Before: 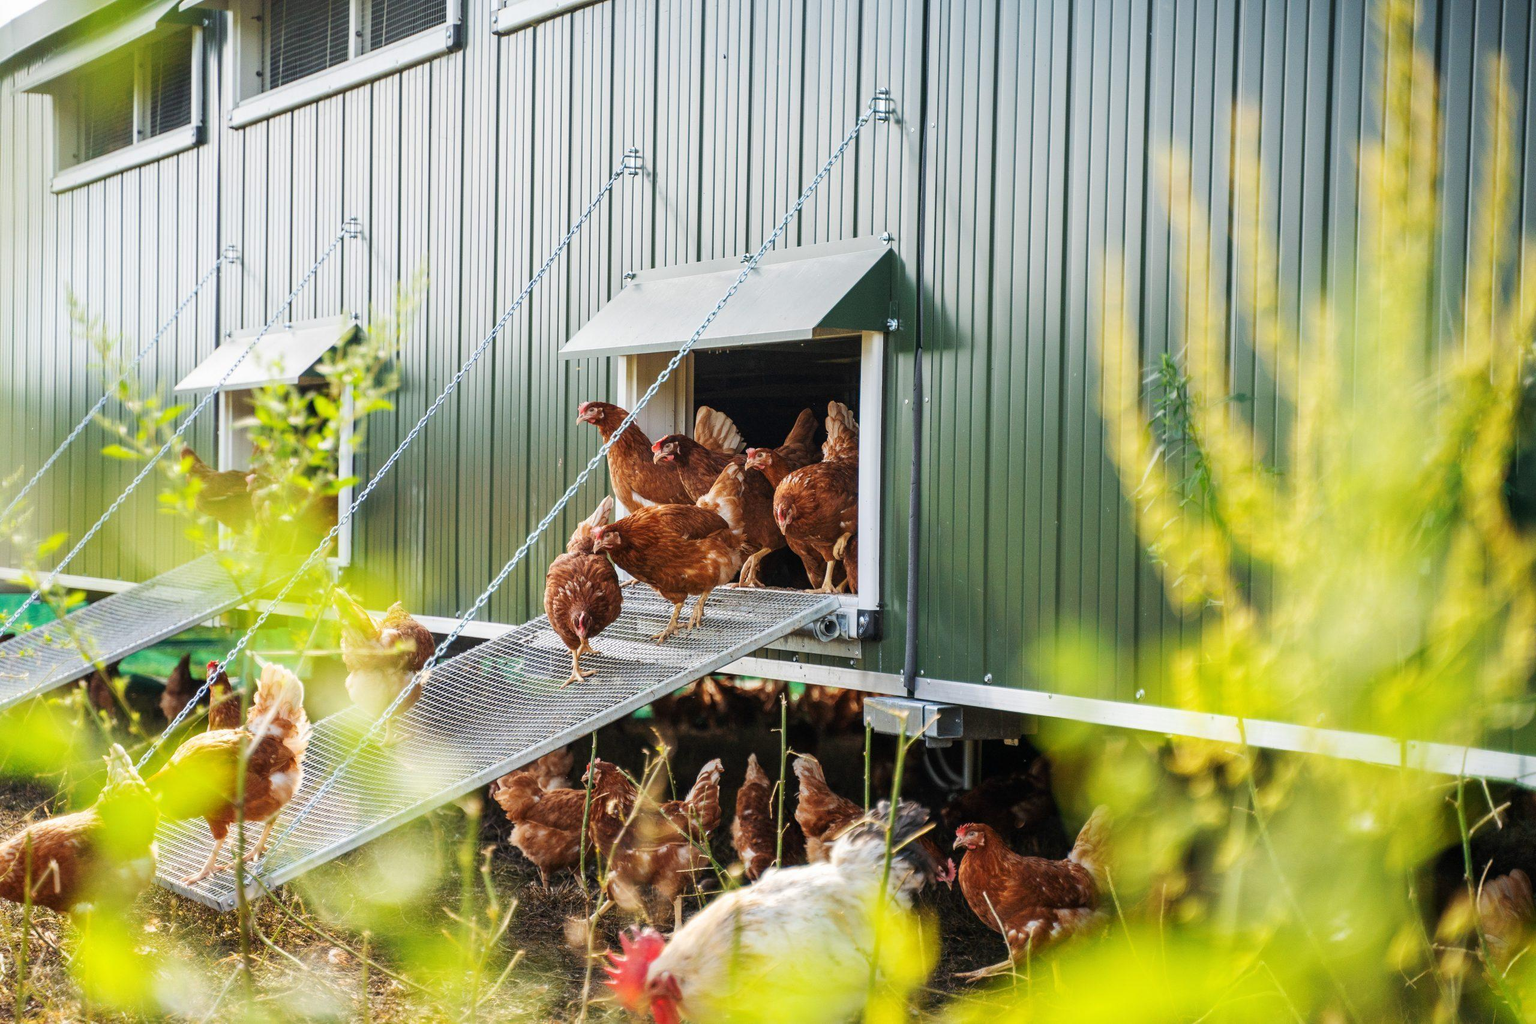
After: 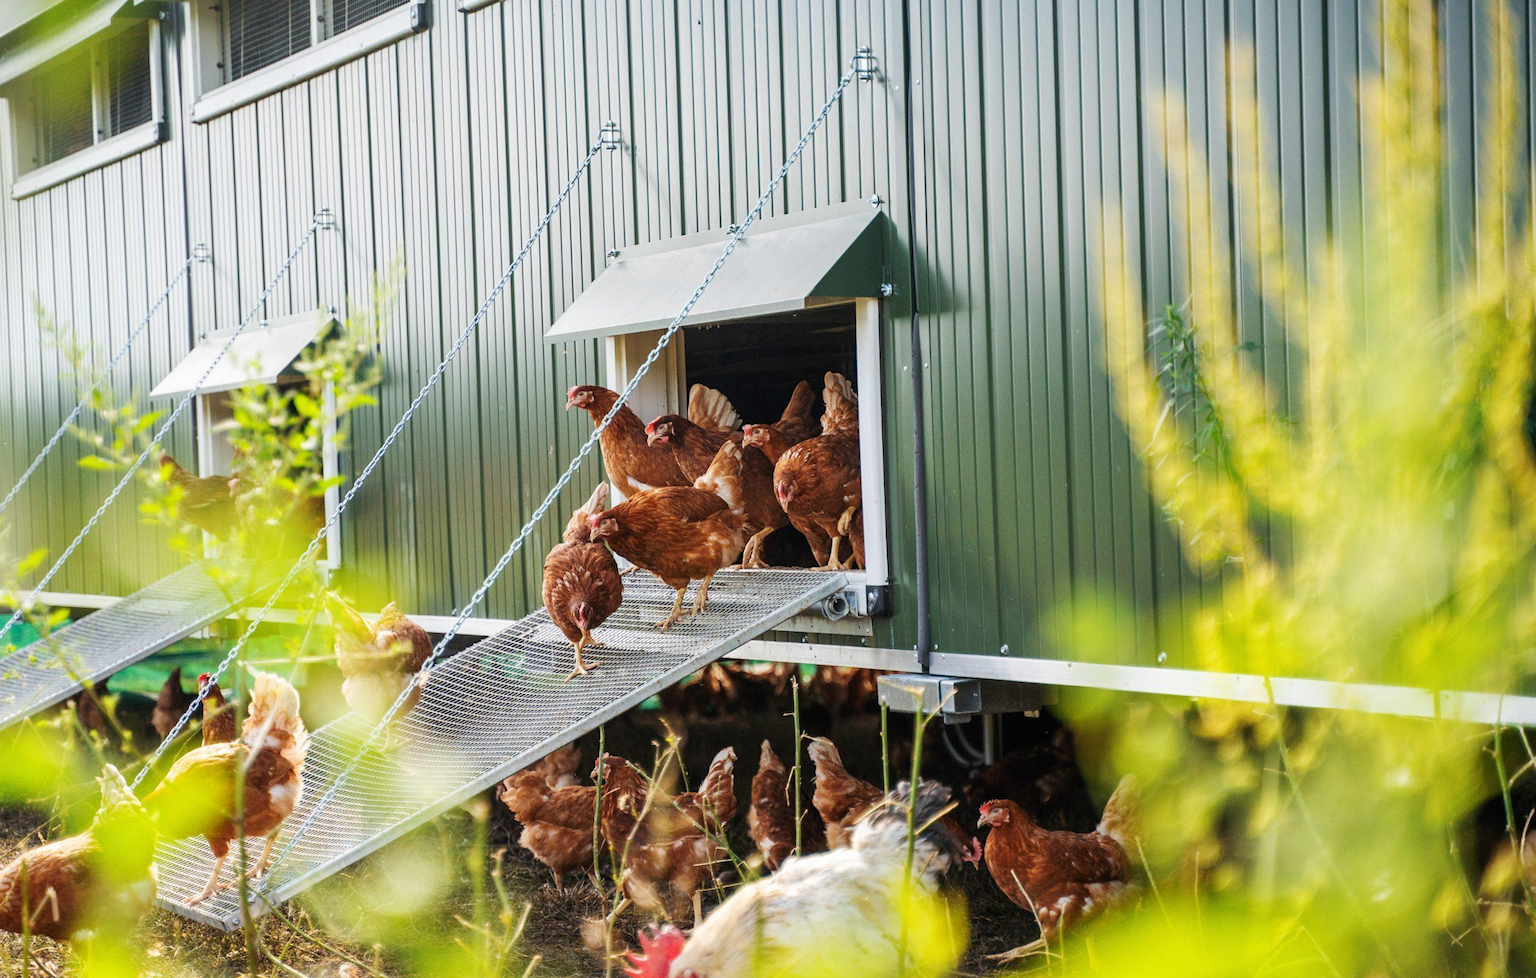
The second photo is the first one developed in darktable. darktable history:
color balance rgb: global vibrance -1%, saturation formula JzAzBz (2021)
rotate and perspective: rotation -3°, crop left 0.031, crop right 0.968, crop top 0.07, crop bottom 0.93
grain: coarseness 0.09 ISO, strength 10%
